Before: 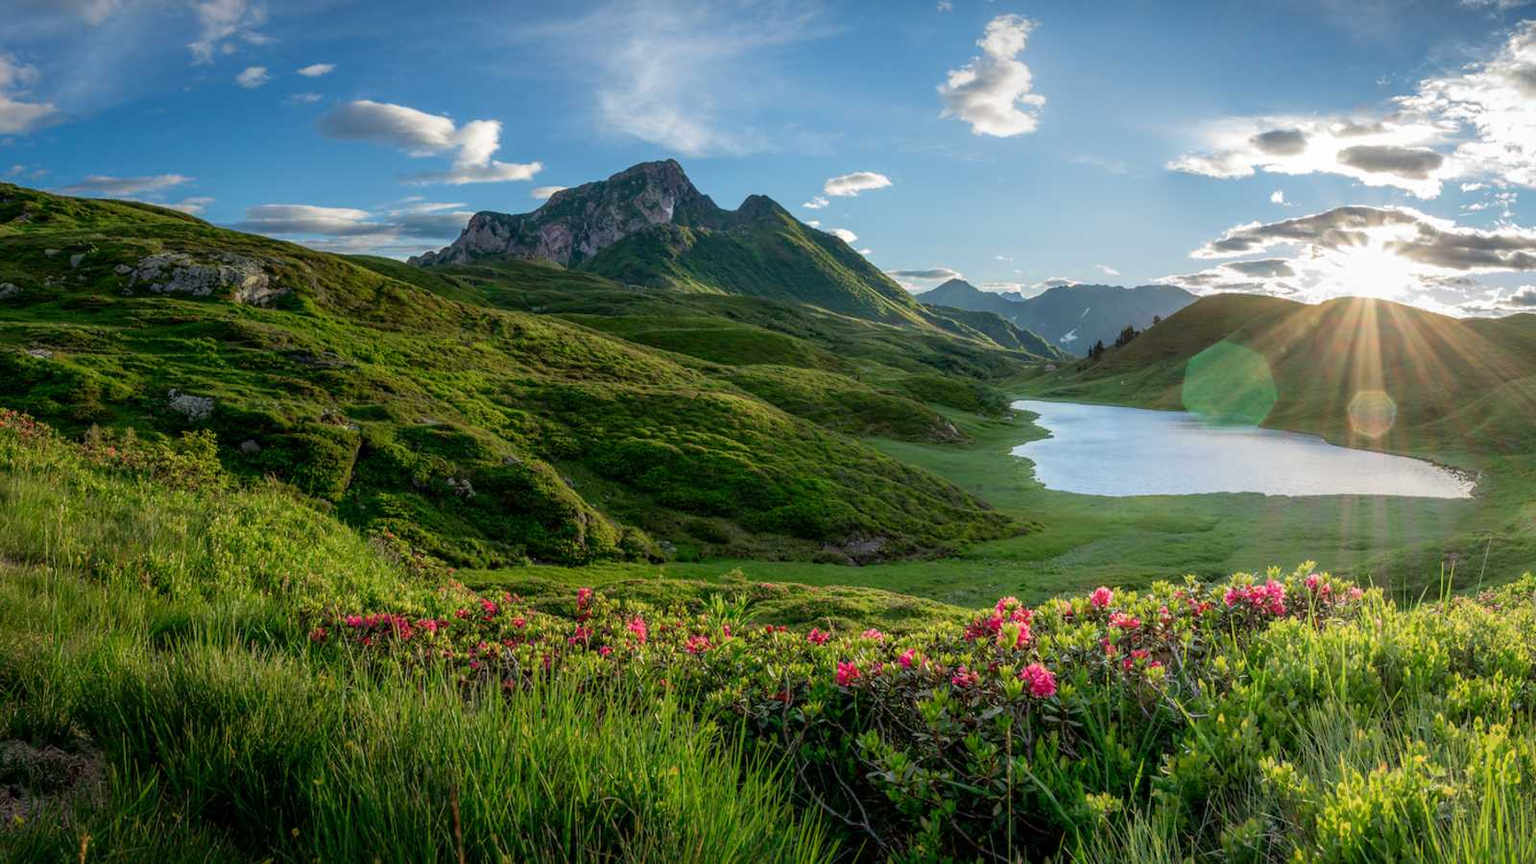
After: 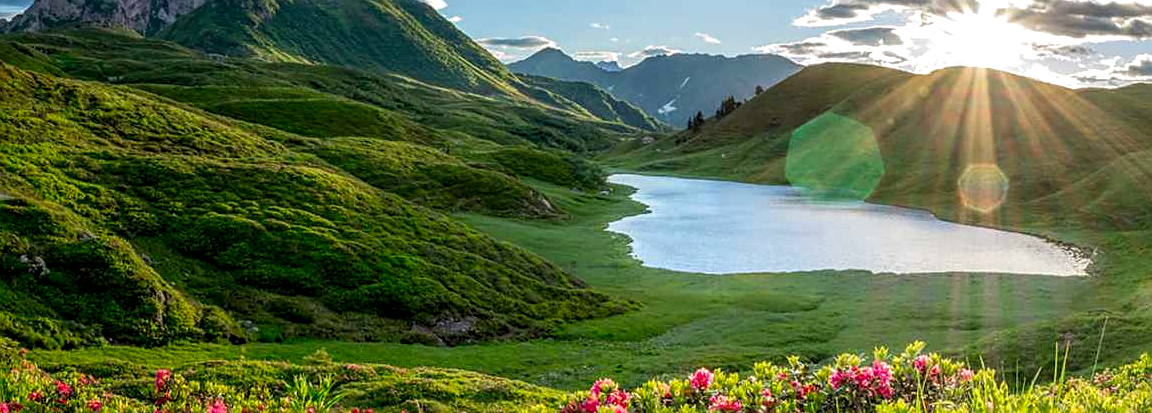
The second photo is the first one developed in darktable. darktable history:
local contrast: on, module defaults
color balance: contrast 6.48%, output saturation 113.3%
crop and rotate: left 27.938%, top 27.046%, bottom 27.046%
sharpen: on, module defaults
